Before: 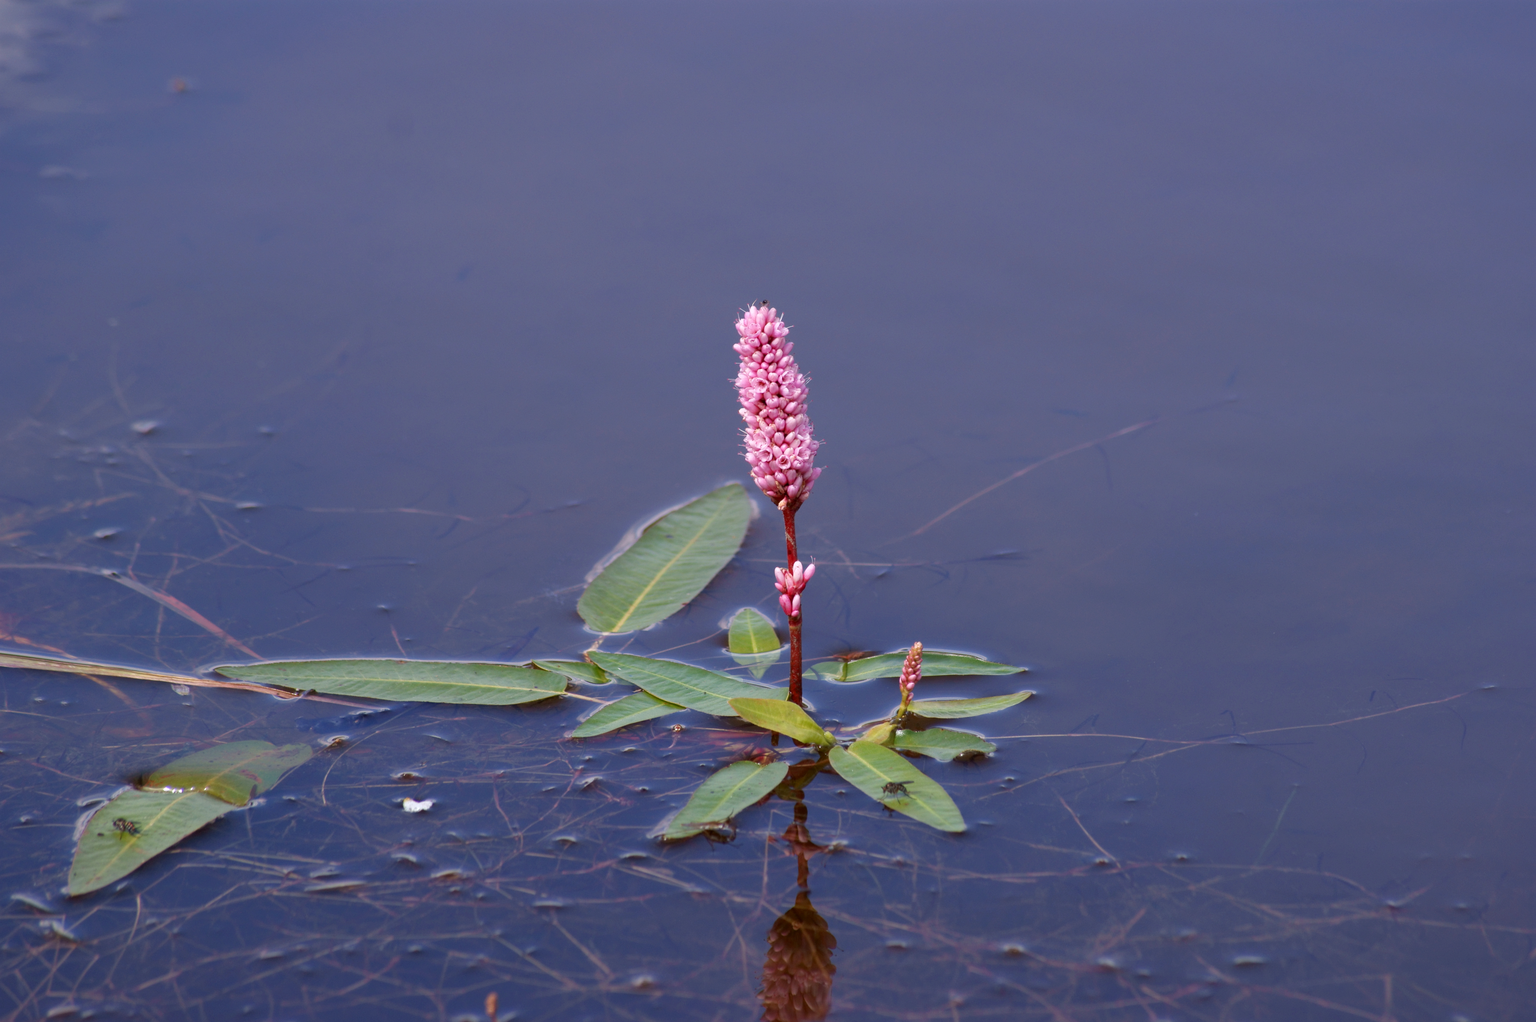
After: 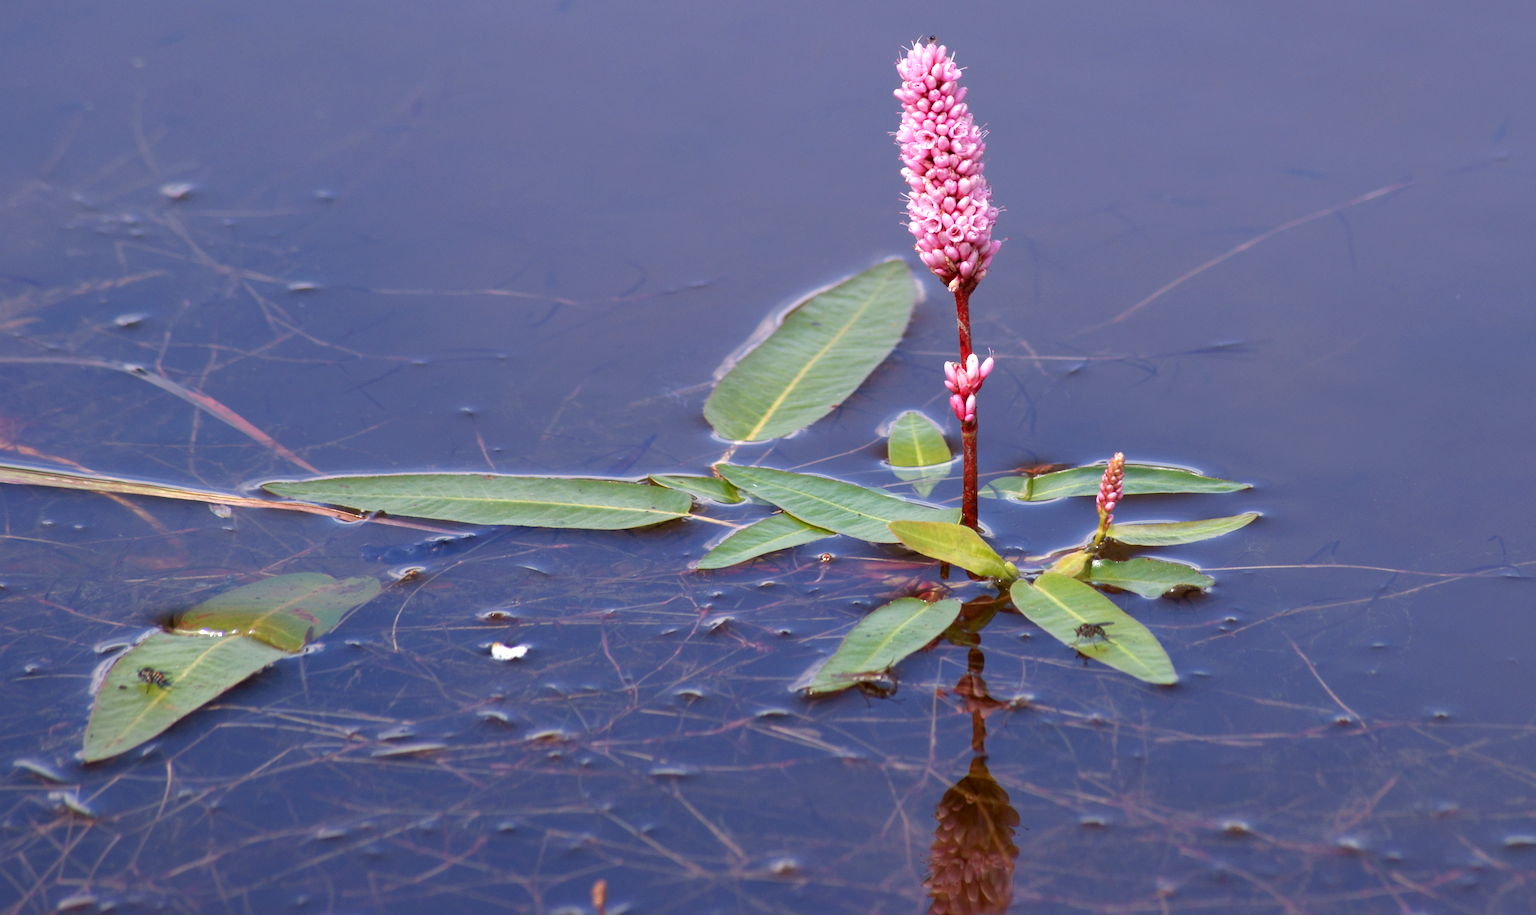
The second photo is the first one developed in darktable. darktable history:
exposure: black level correction 0.001, exposure 0.499 EV, compensate highlight preservation false
crop: top 26.514%, right 17.938%
